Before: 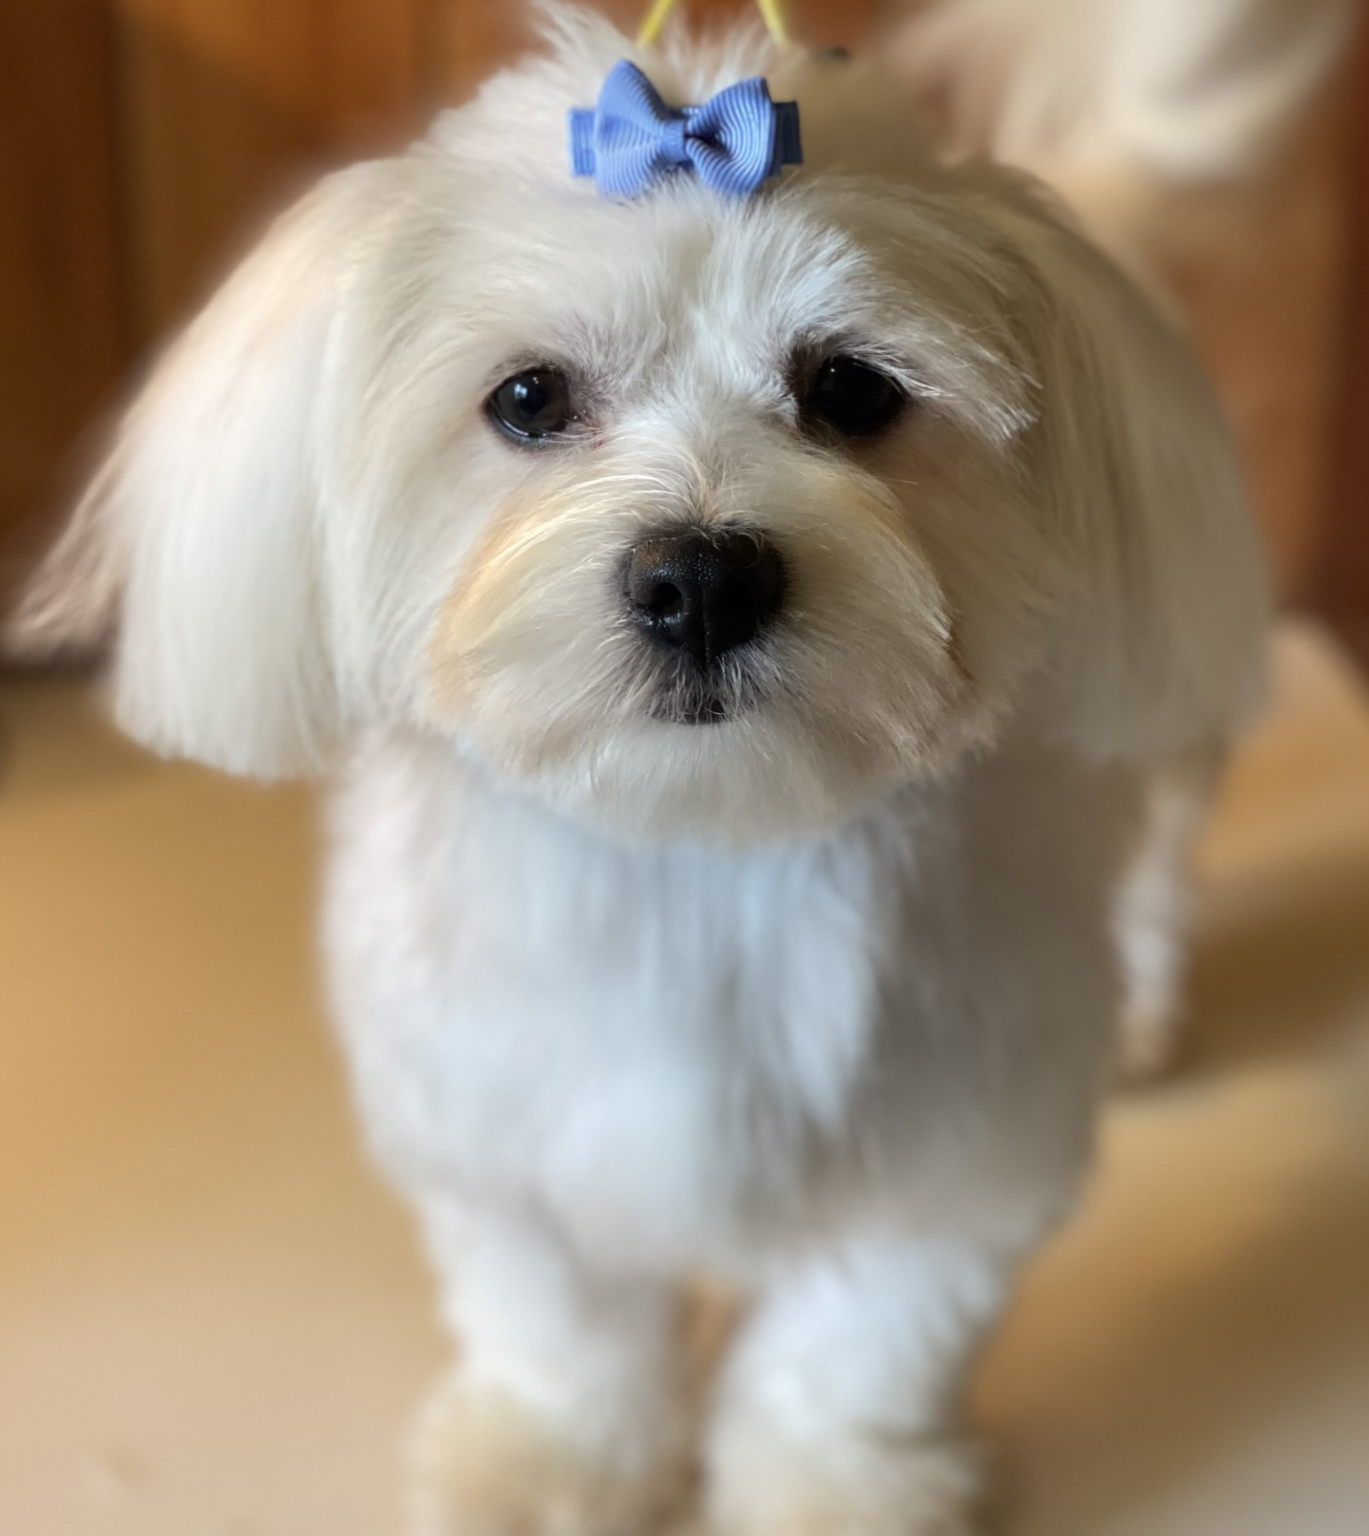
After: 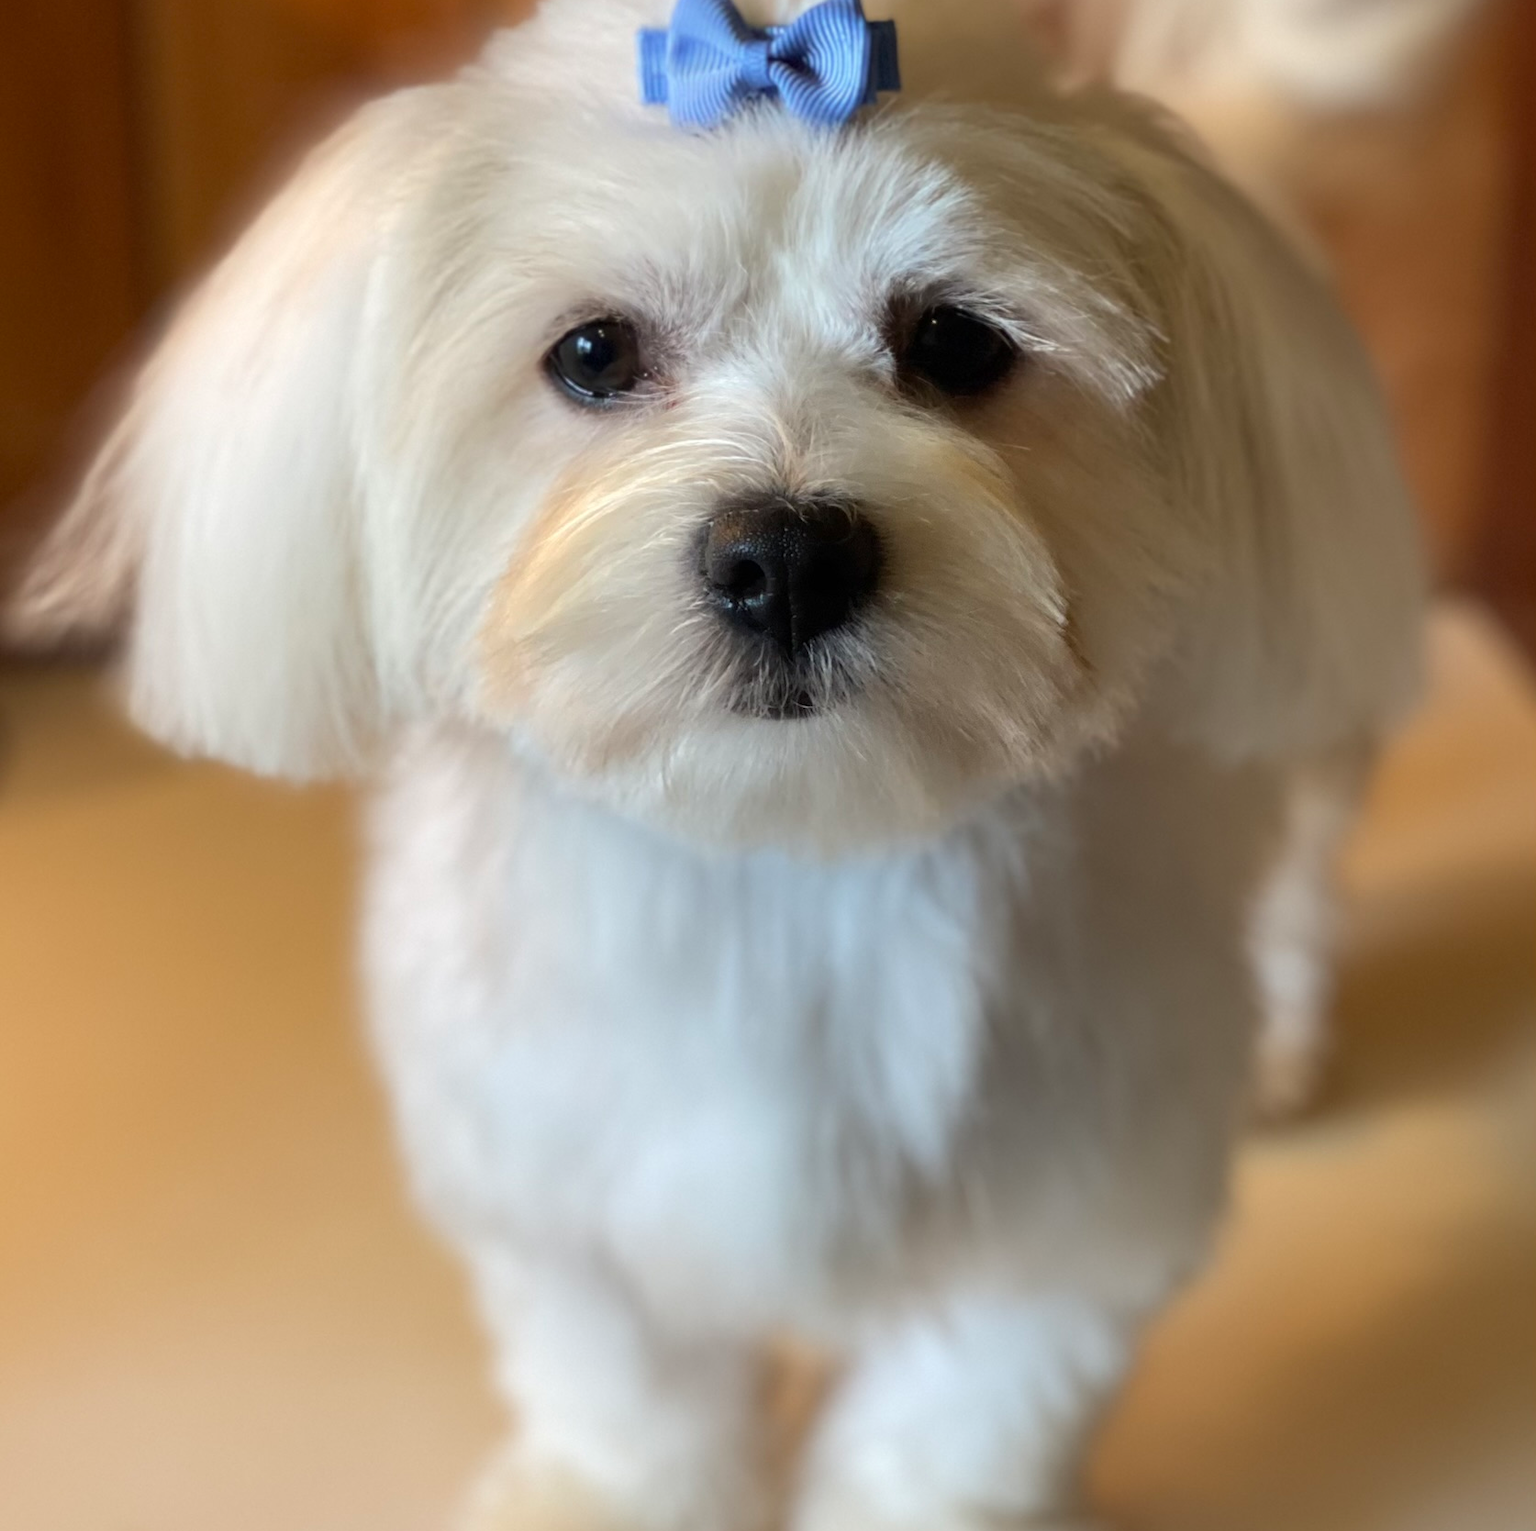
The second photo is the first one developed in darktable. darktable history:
crop and rotate: top 5.482%, bottom 5.605%
